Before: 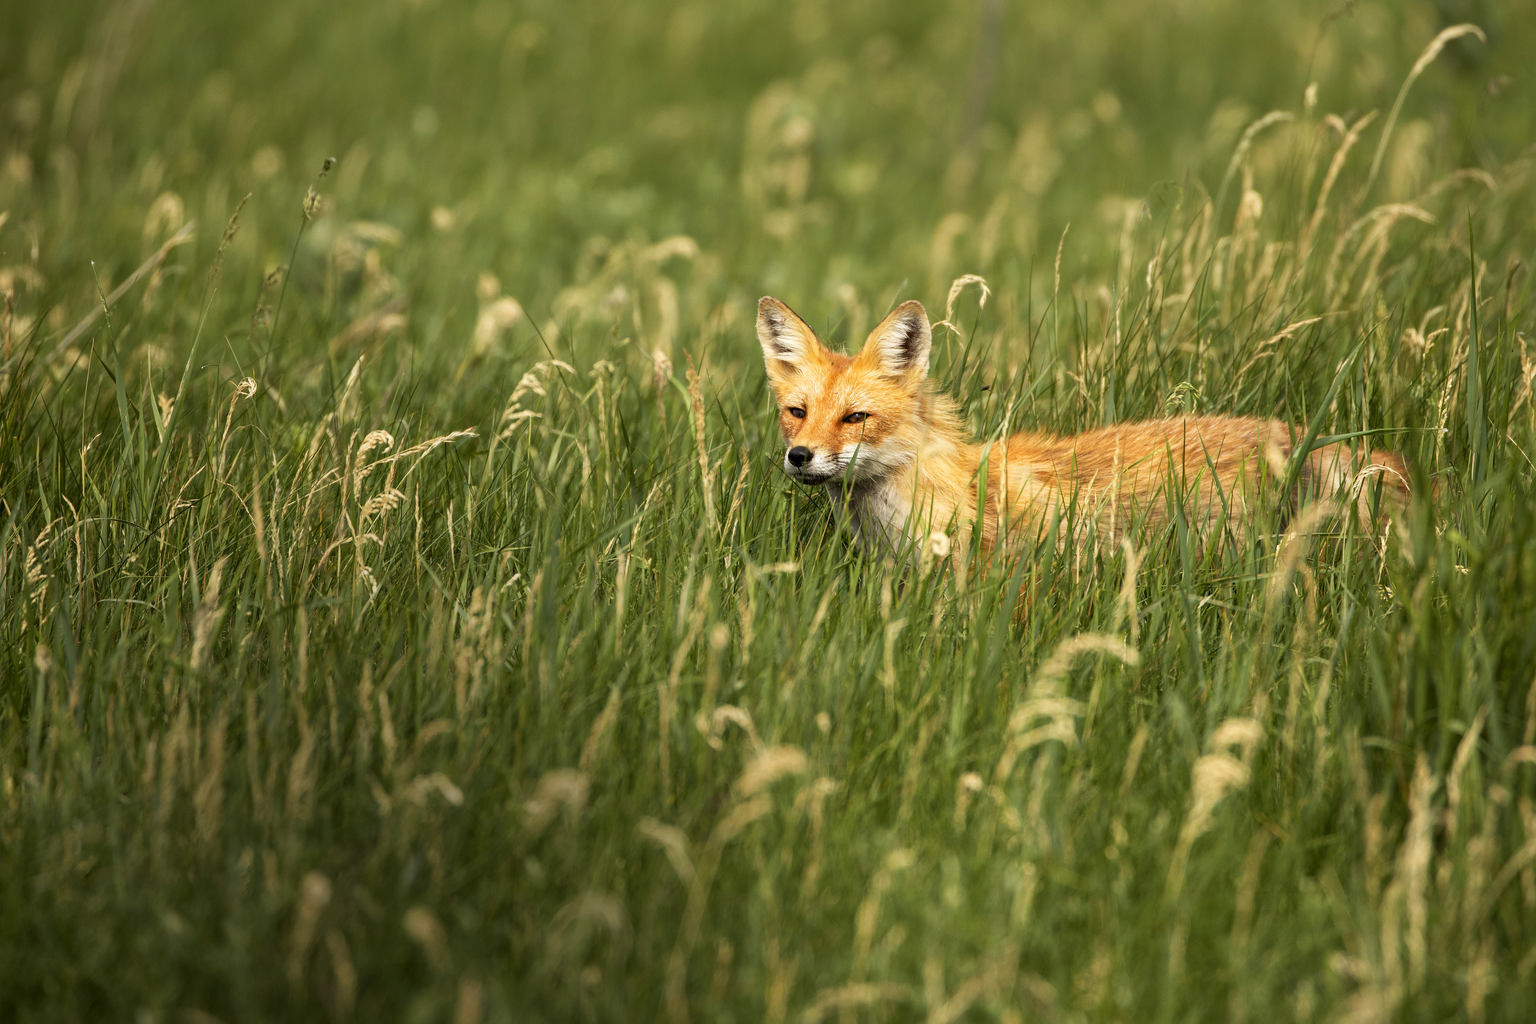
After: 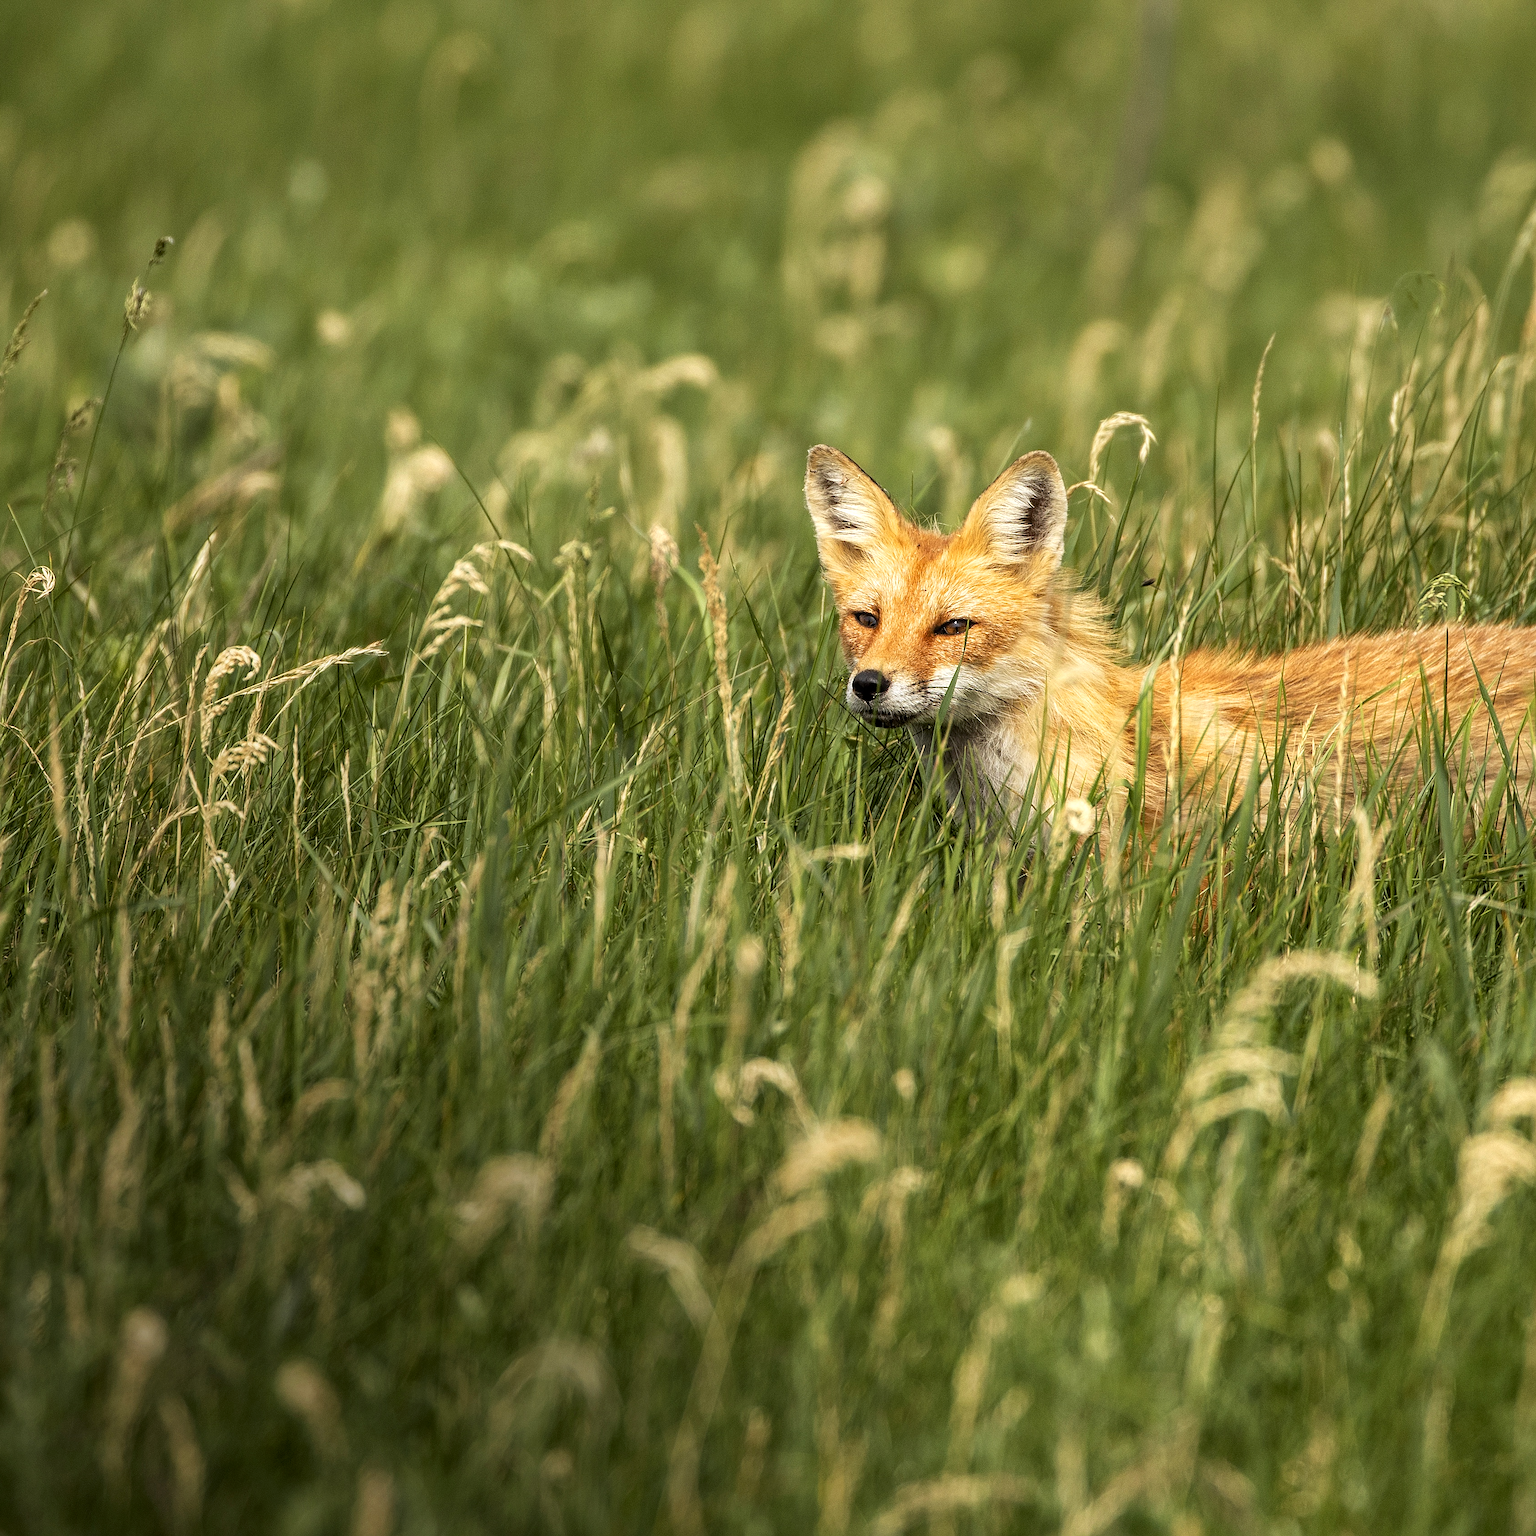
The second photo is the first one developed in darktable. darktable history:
crop and rotate: left 14.347%, right 18.994%
sharpen: on, module defaults
local contrast: on, module defaults
